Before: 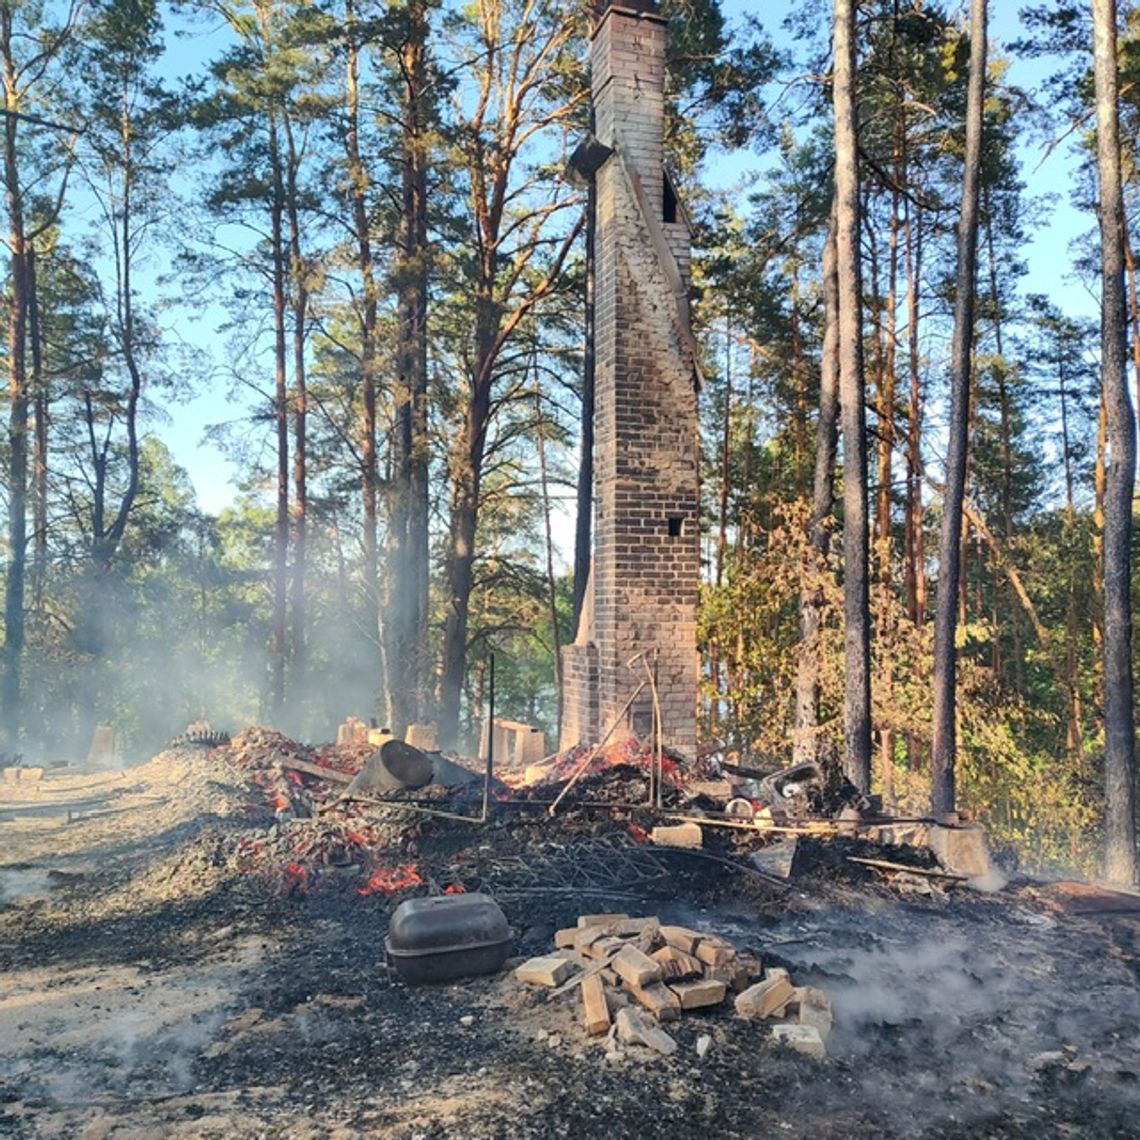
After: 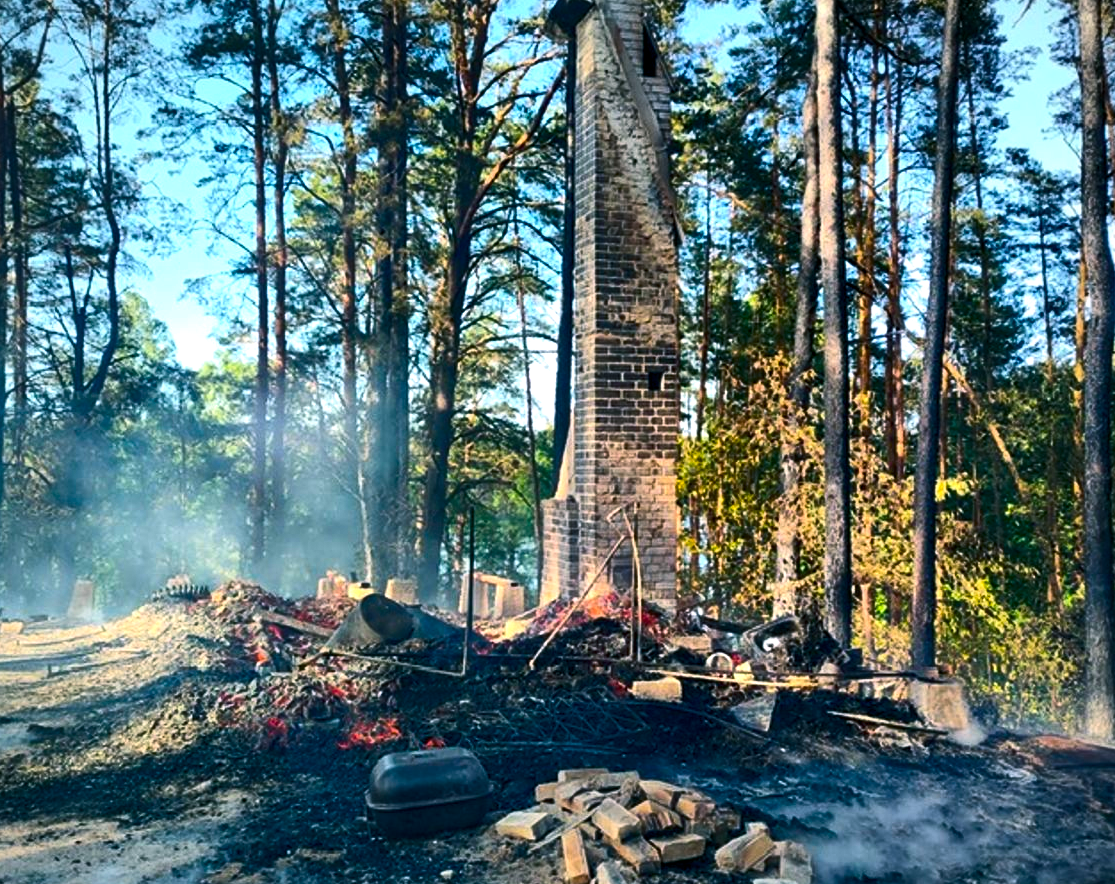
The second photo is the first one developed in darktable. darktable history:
crop and rotate: left 1.824%, top 12.877%, right 0.3%, bottom 9.524%
contrast brightness saturation: contrast 0.125, brightness -0.059, saturation 0.152
vignetting: fall-off radius 94.22%, center (-0.027, 0.4)
color balance rgb: shadows lift › chroma 0.863%, shadows lift › hue 111.22°, power › luminance -7.91%, power › chroma 2.289%, power › hue 222.67°, highlights gain › chroma 0.11%, highlights gain › hue 331°, global offset › luminance -0.471%, linear chroma grading › global chroma 15.401%, perceptual saturation grading › global saturation 25.277%, perceptual brilliance grading › highlights 14.347%, perceptual brilliance grading › mid-tones -6.389%, perceptual brilliance grading › shadows -27.545%
